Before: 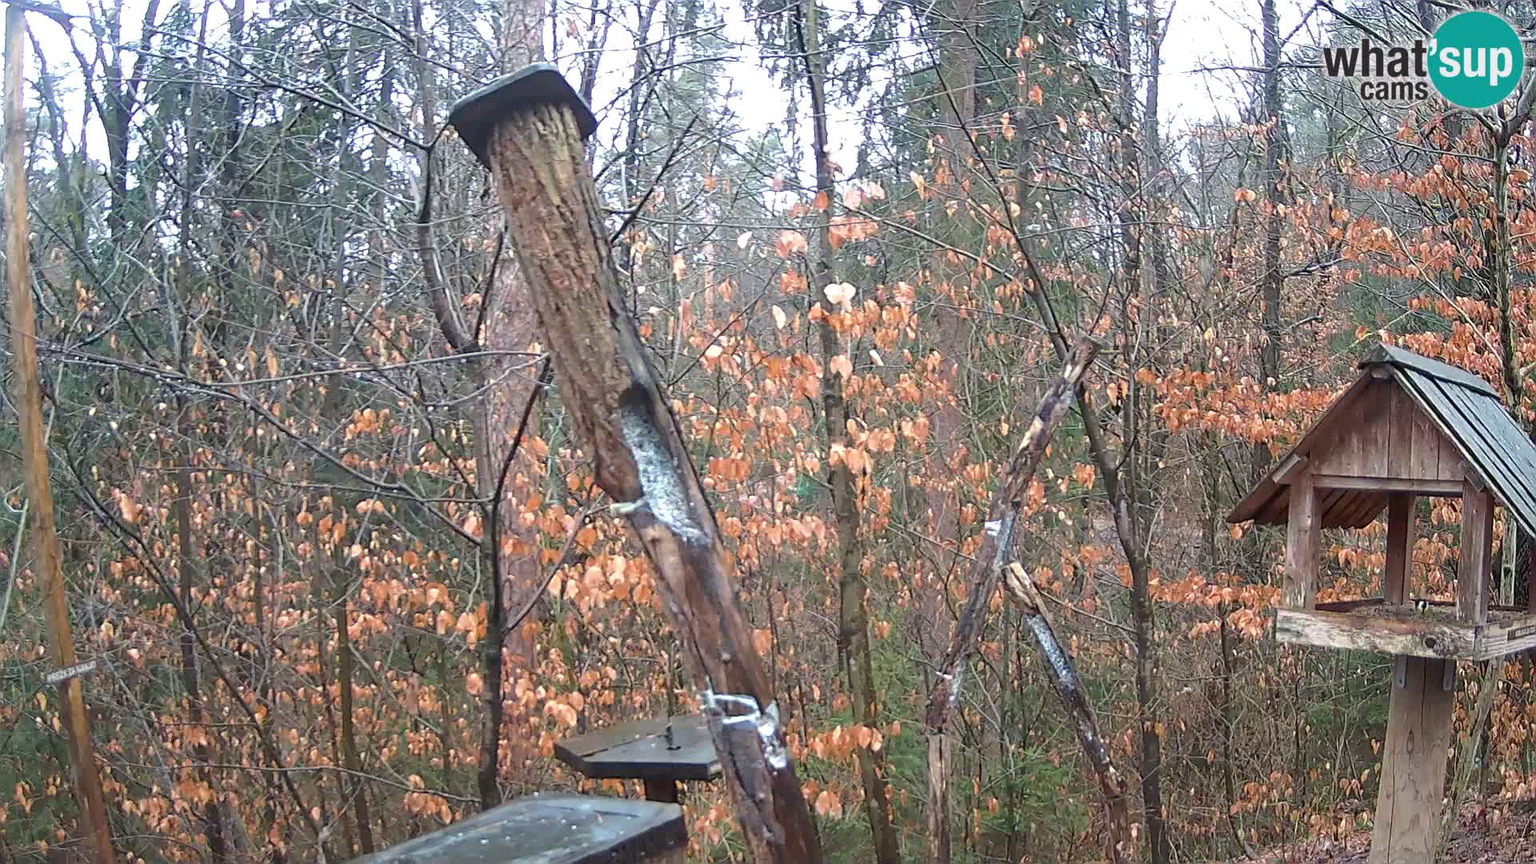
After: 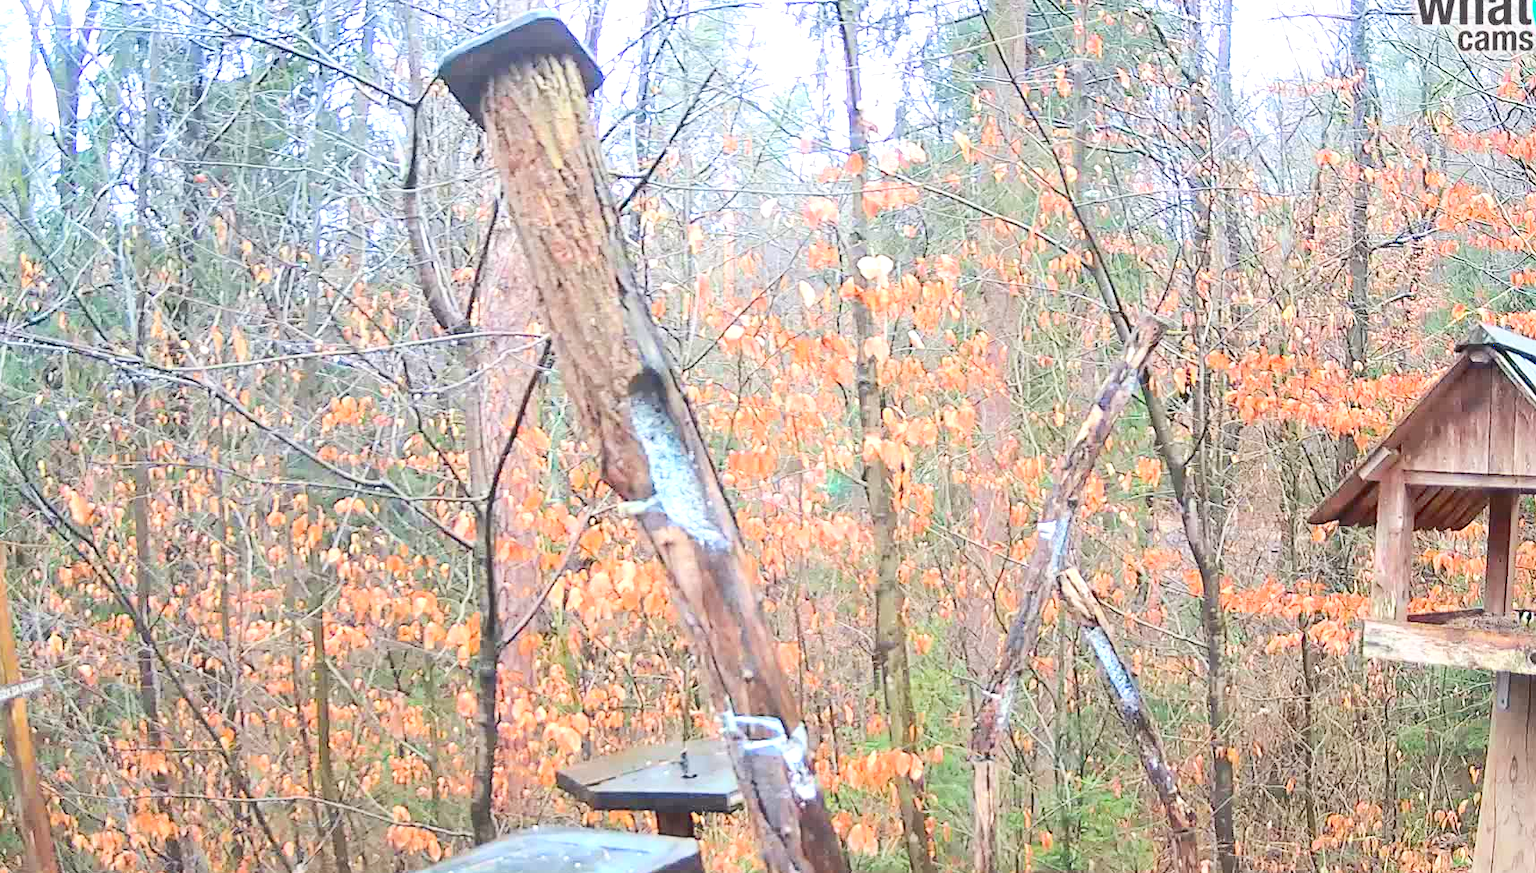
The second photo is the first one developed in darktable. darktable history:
base curve: curves: ch0 [(0, 0.007) (0.028, 0.063) (0.121, 0.311) (0.46, 0.743) (0.859, 0.957) (1, 1)]
contrast brightness saturation: saturation 0.134
crop: left 3.777%, top 6.373%, right 6.839%, bottom 3.174%
color zones: curves: ch0 [(0.068, 0.464) (0.25, 0.5) (0.48, 0.508) (0.75, 0.536) (0.886, 0.476) (0.967, 0.456)]; ch1 [(0.066, 0.456) (0.25, 0.5) (0.616, 0.508) (0.746, 0.56) (0.934, 0.444)]
exposure: black level correction 0.001, exposure 0.498 EV, compensate exposure bias true, compensate highlight preservation false
